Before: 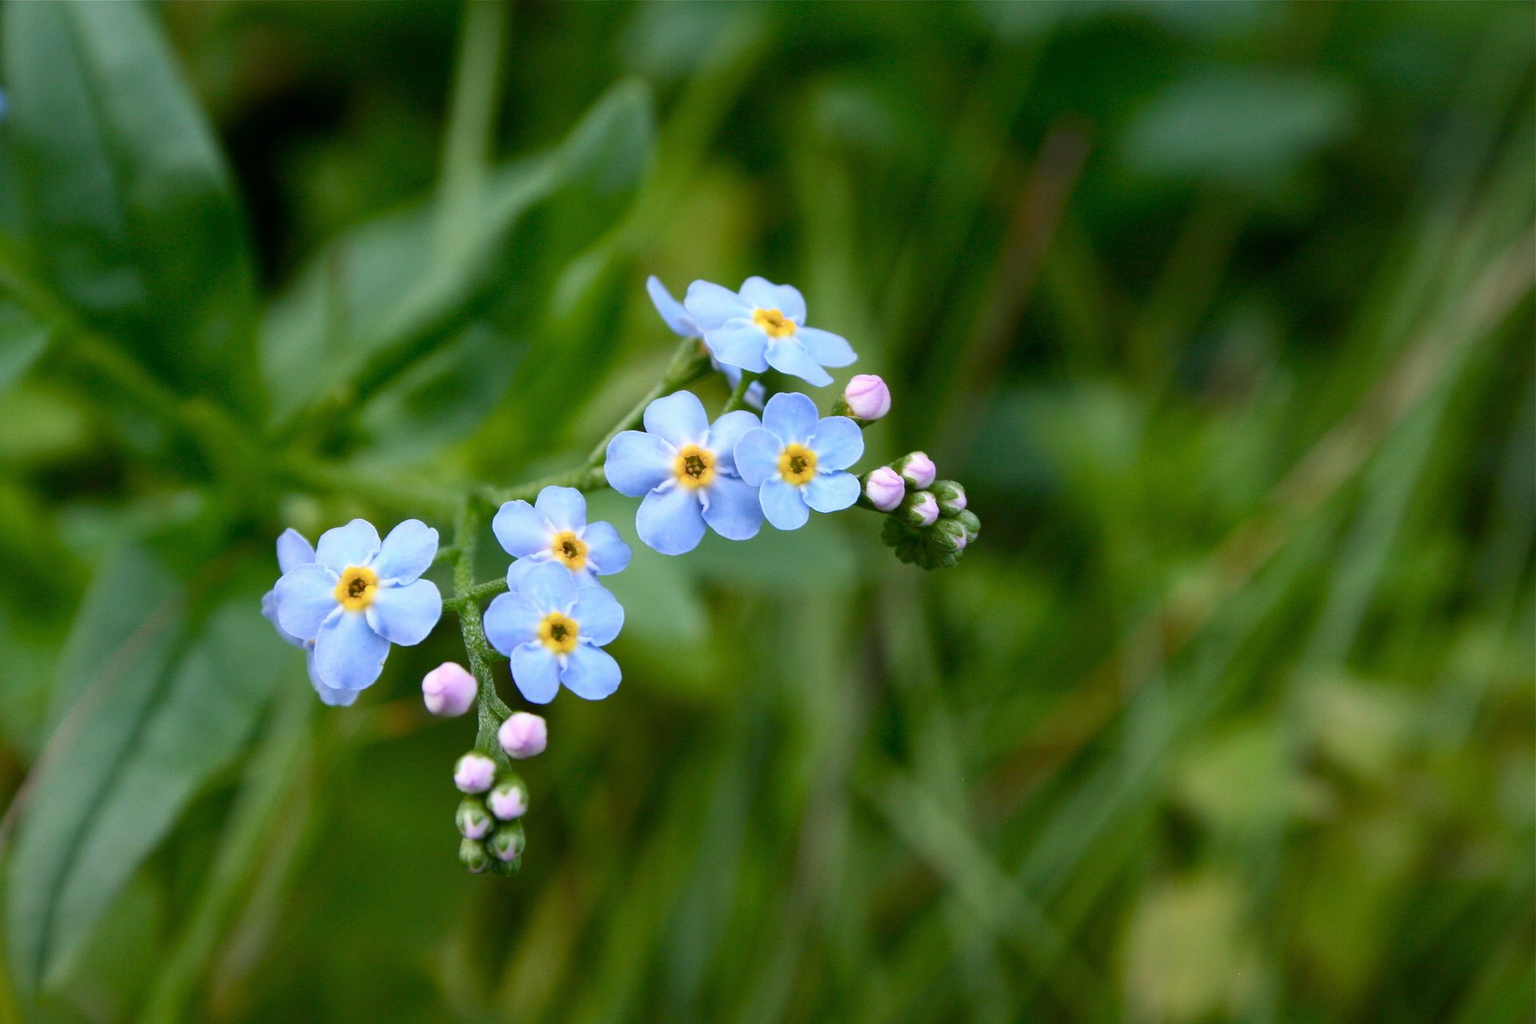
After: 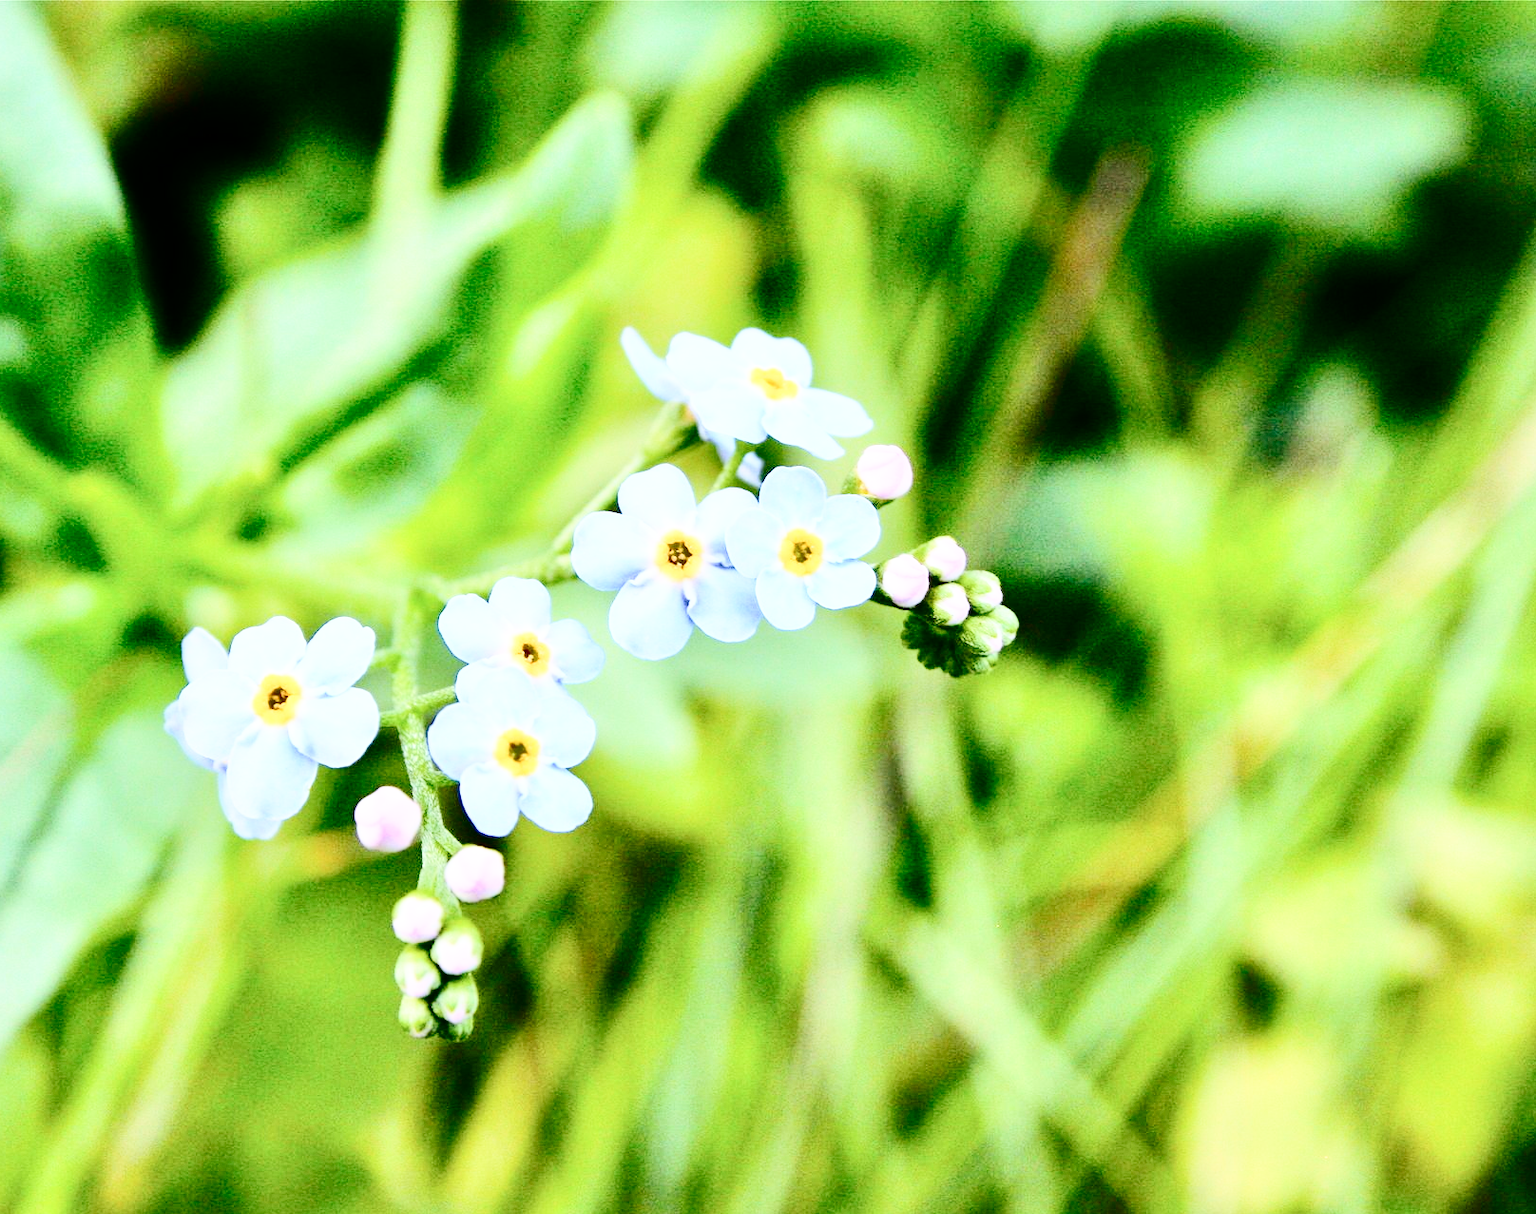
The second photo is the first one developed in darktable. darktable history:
crop: left 8.026%, right 7.374%
exposure: exposure 0.131 EV, compensate highlight preservation false
base curve: curves: ch0 [(0, 0) (0.028, 0.03) (0.121, 0.232) (0.46, 0.748) (0.859, 0.968) (1, 1)], preserve colors none
contrast brightness saturation: contrast 0.5, saturation -0.1
shadows and highlights: shadows 52.34, highlights -28.23, soften with gaussian
tone equalizer: -7 EV 0.15 EV, -6 EV 0.6 EV, -5 EV 1.15 EV, -4 EV 1.33 EV, -3 EV 1.15 EV, -2 EV 0.6 EV, -1 EV 0.15 EV, mask exposure compensation -0.5 EV
white balance: emerald 1
